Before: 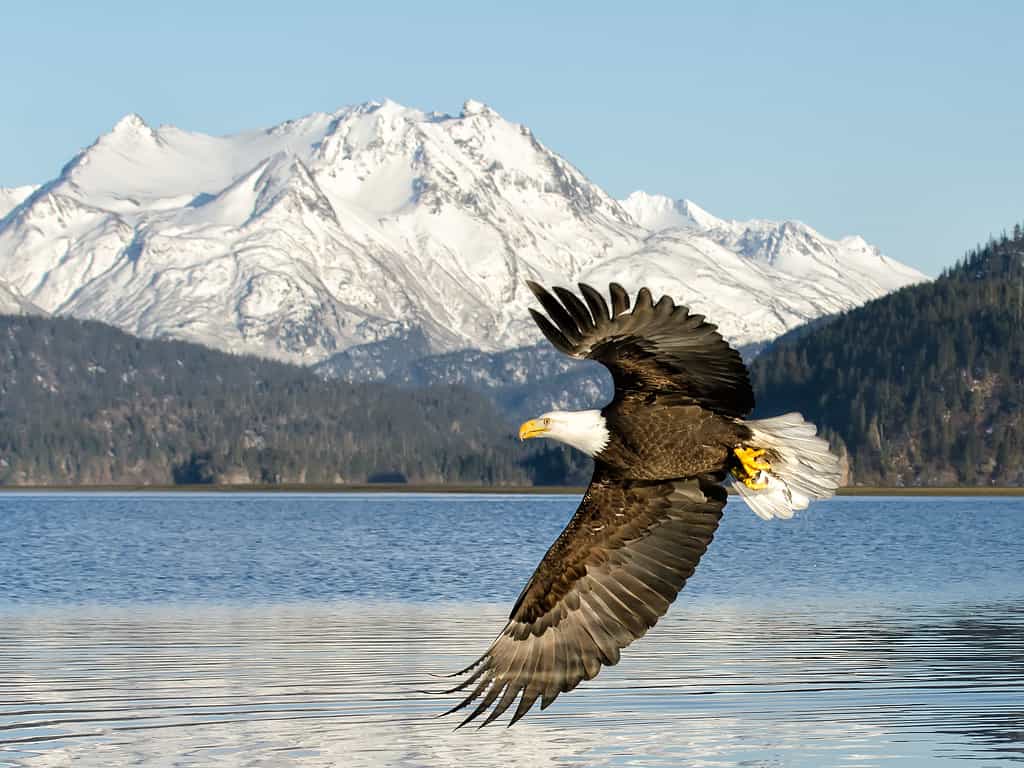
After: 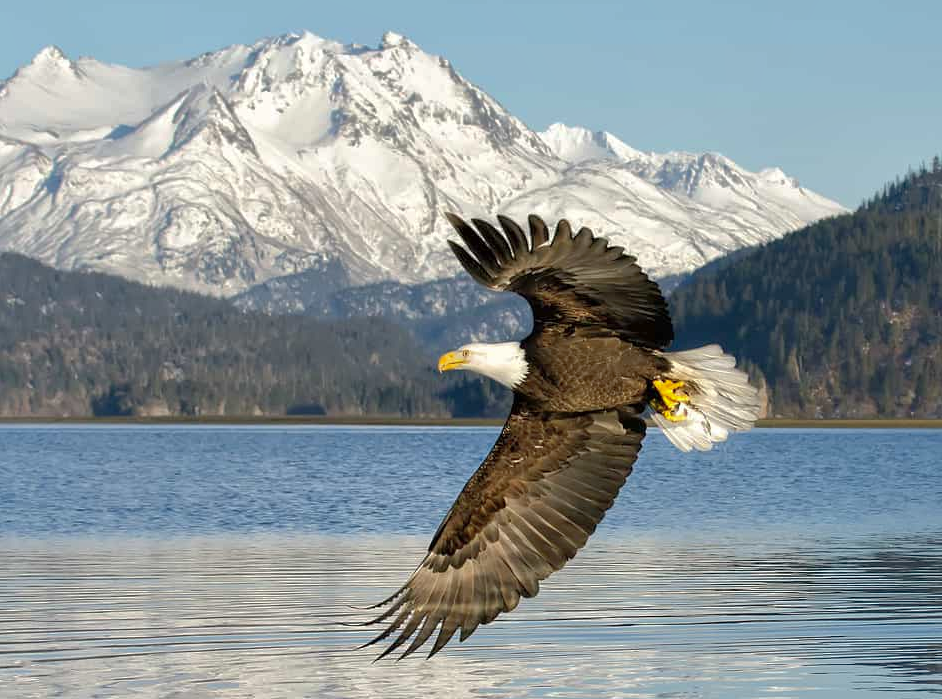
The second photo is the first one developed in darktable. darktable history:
shadows and highlights: on, module defaults
crop and rotate: left 7.954%, top 8.899%
